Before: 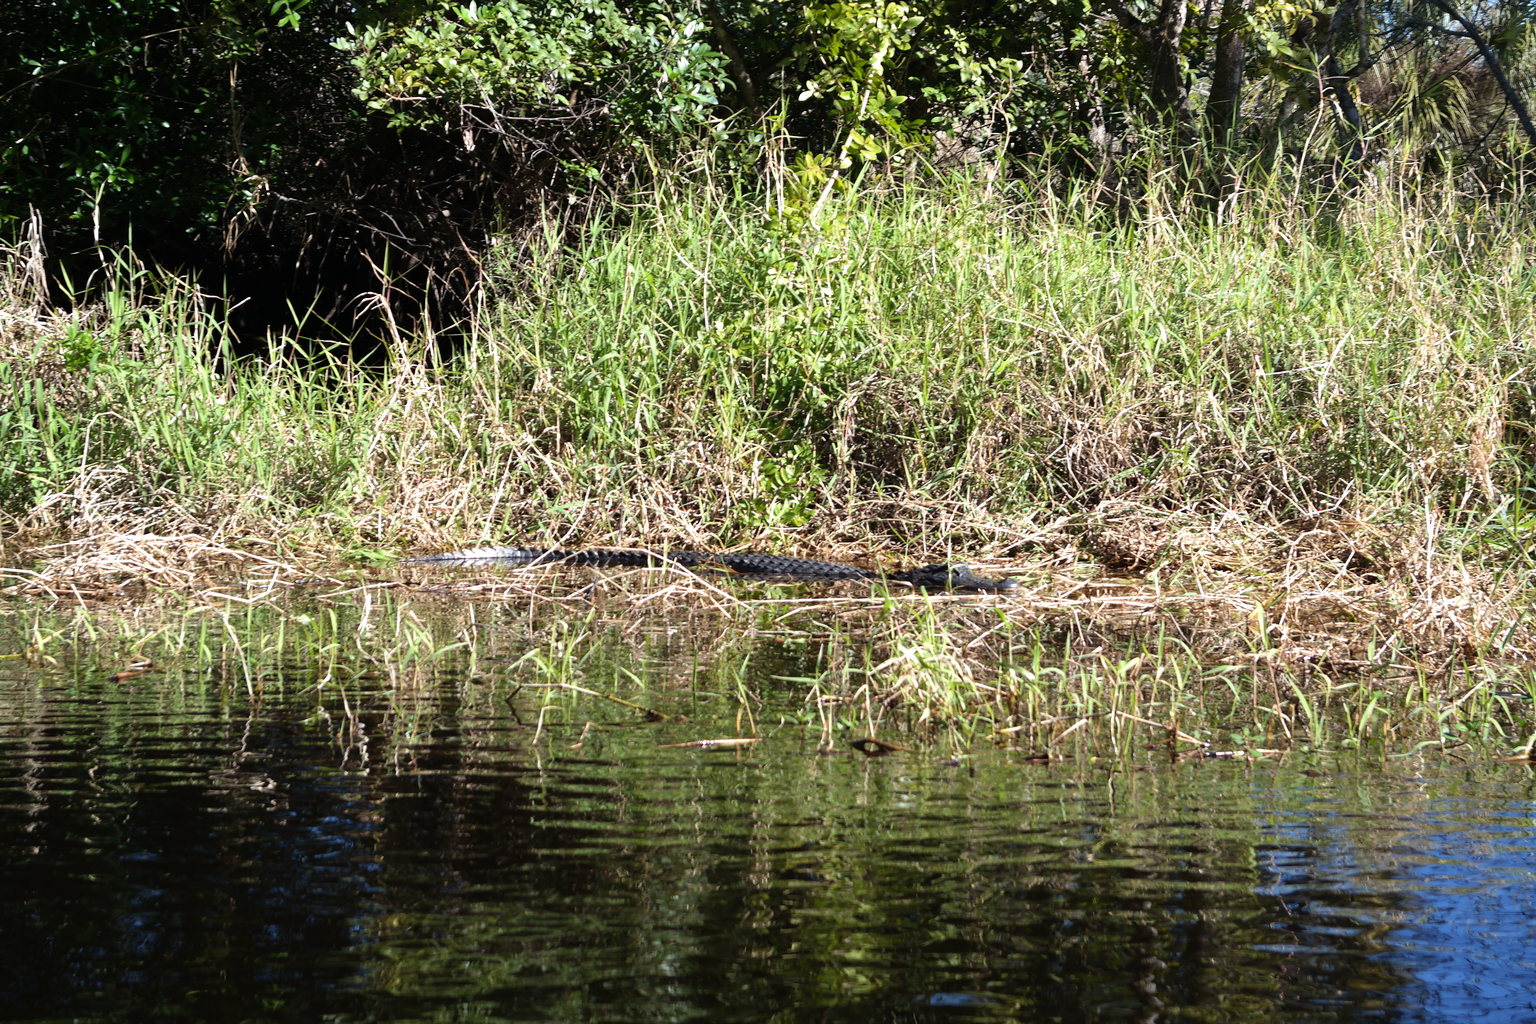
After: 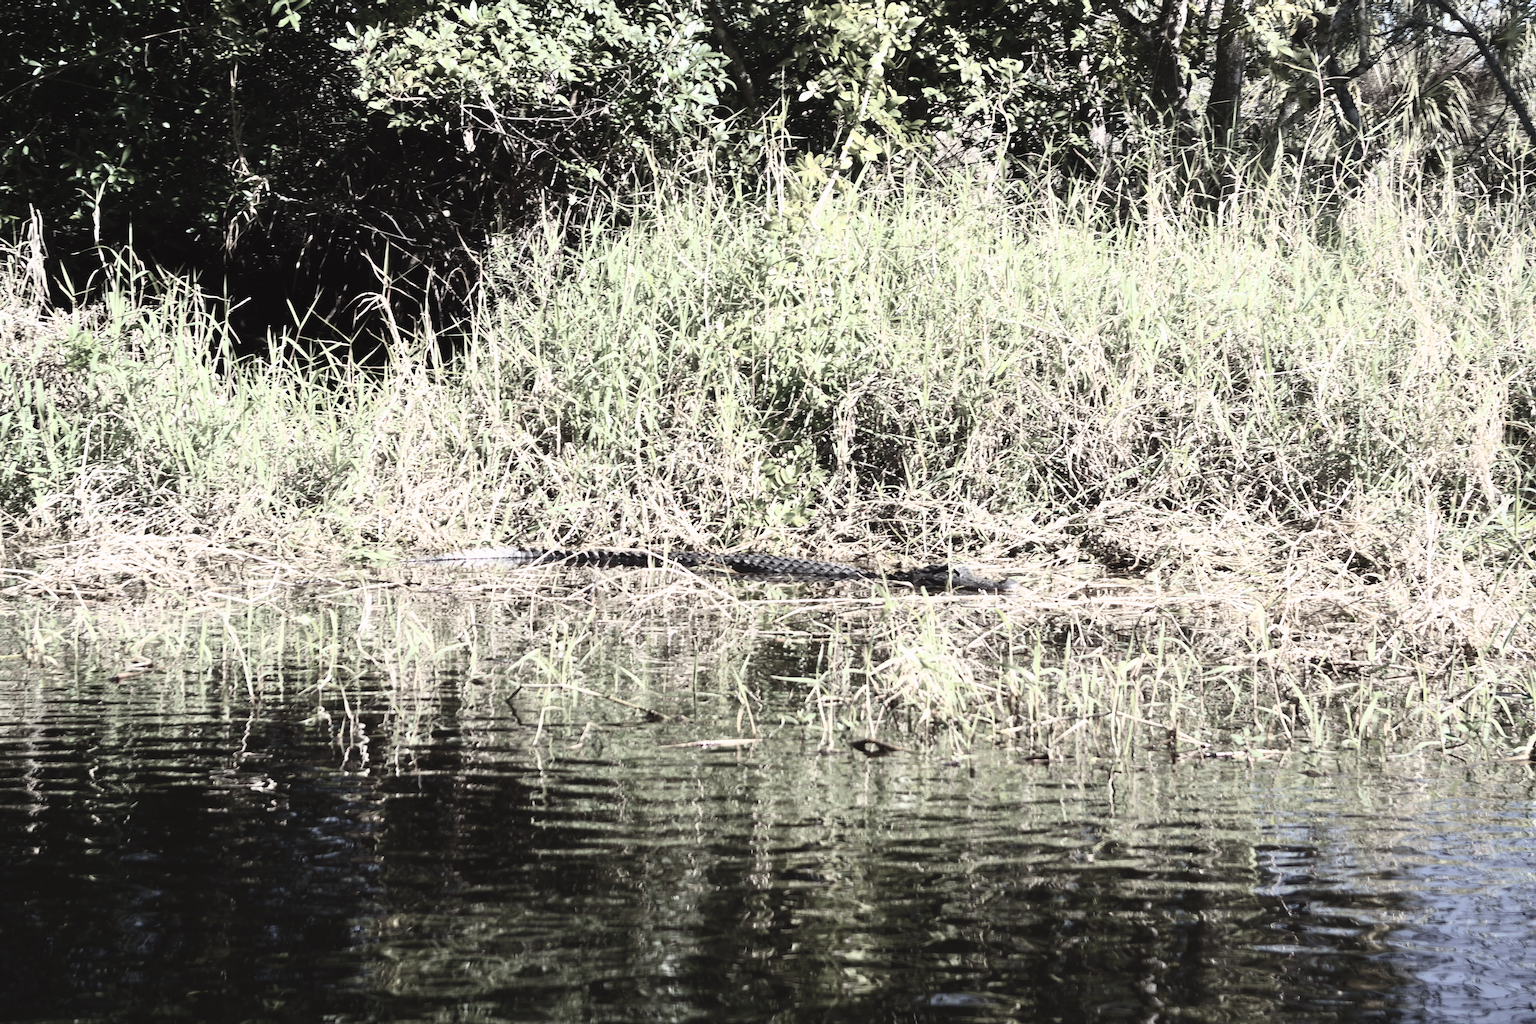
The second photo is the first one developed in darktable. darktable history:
contrast brightness saturation: contrast 0.2, brightness 0.15, saturation 0.14
tone curve: curves: ch0 [(0.003, 0.029) (0.202, 0.232) (0.46, 0.56) (0.611, 0.739) (0.843, 0.941) (1, 0.99)]; ch1 [(0, 0) (0.35, 0.356) (0.45, 0.453) (0.508, 0.515) (0.617, 0.601) (1, 1)]; ch2 [(0, 0) (0.456, 0.469) (0.5, 0.5) (0.556, 0.566) (0.635, 0.642) (1, 1)], color space Lab, independent channels, preserve colors none
color zones: curves: ch1 [(0, 0.34) (0.143, 0.164) (0.286, 0.152) (0.429, 0.176) (0.571, 0.173) (0.714, 0.188) (0.857, 0.199) (1, 0.34)]
